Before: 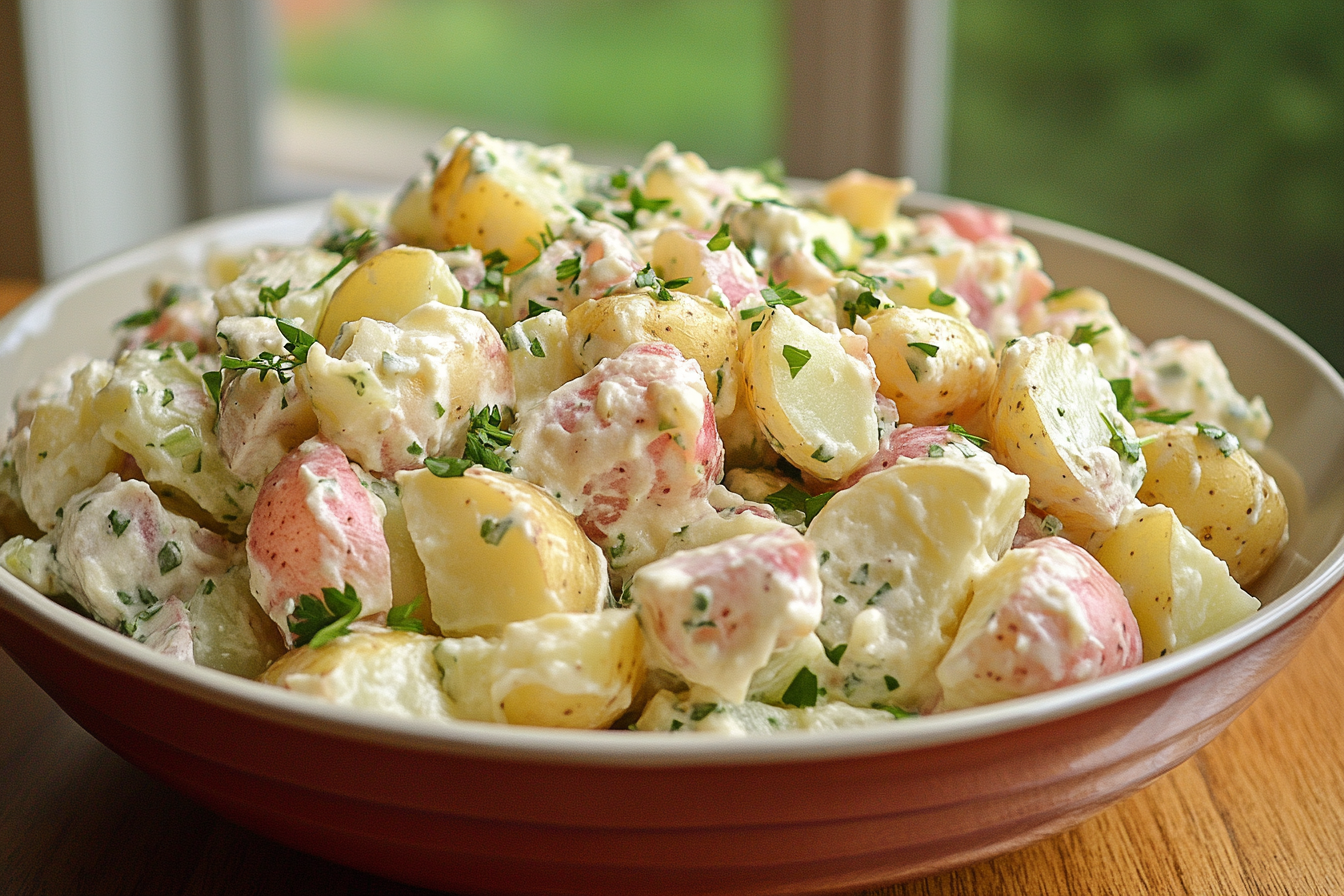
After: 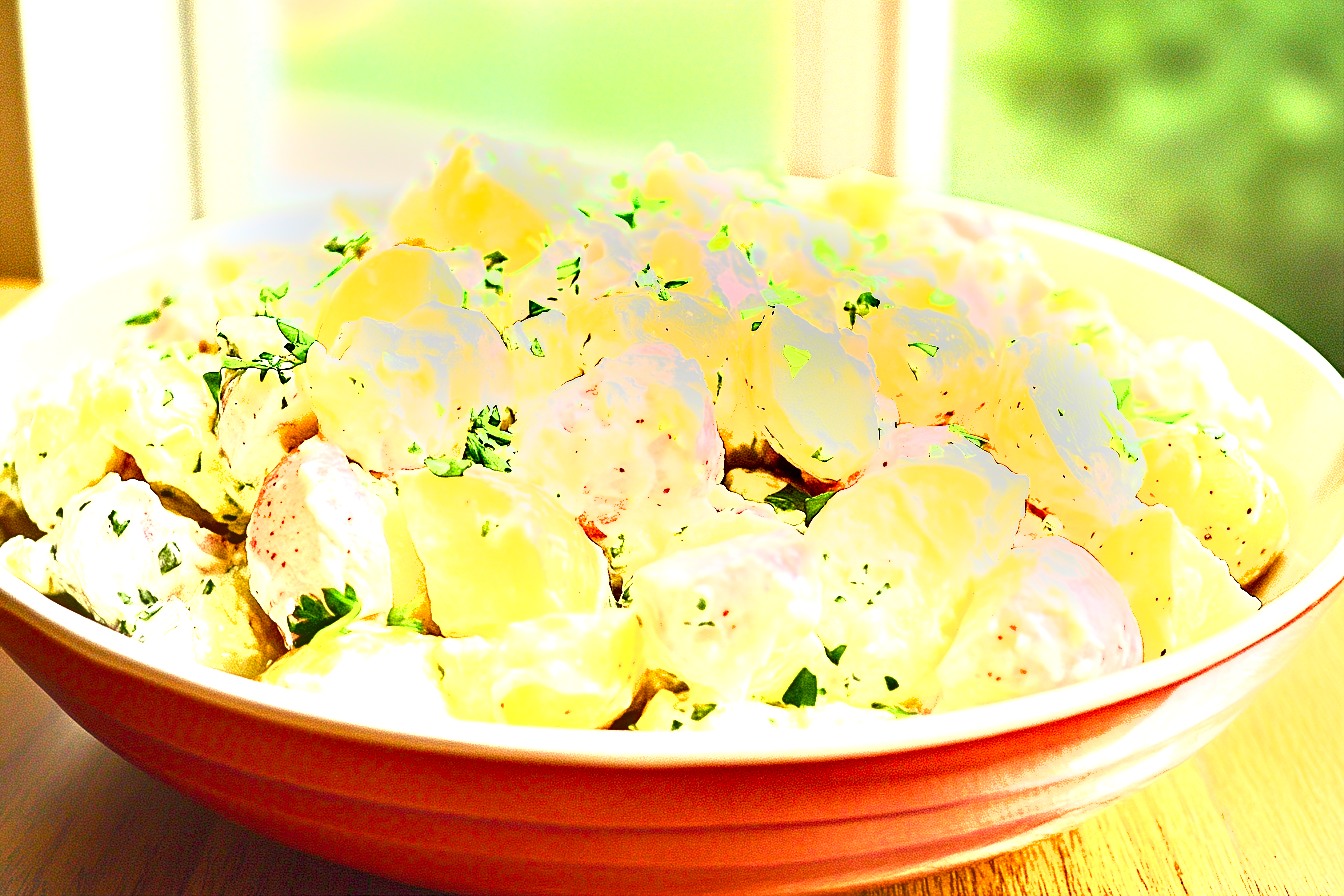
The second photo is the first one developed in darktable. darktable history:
exposure: exposure 3 EV, compensate highlight preservation false
tone equalizer: on, module defaults
color balance rgb: linear chroma grading › global chroma 8.12%, perceptual saturation grading › global saturation 9.07%, perceptual saturation grading › highlights -13.84%, perceptual saturation grading › mid-tones 14.88%, perceptual saturation grading › shadows 22.8%, perceptual brilliance grading › highlights 2.61%, global vibrance 12.07%
shadows and highlights: shadows 35, highlights -35, soften with gaussian
